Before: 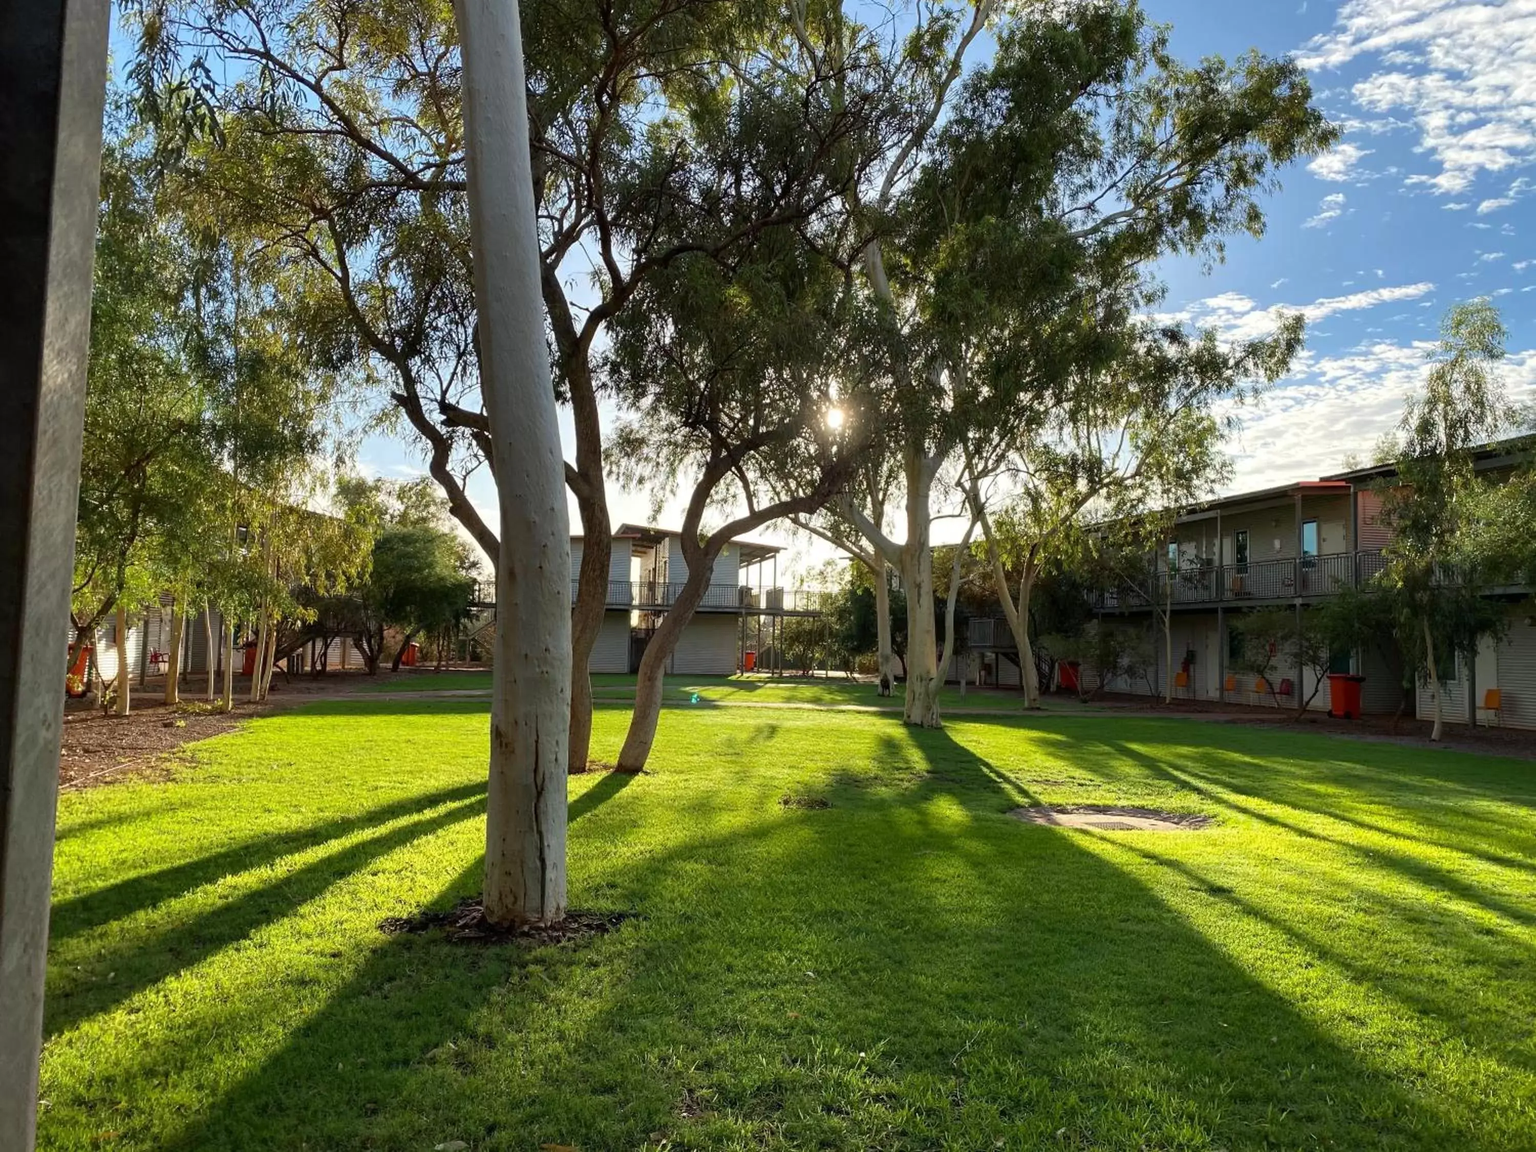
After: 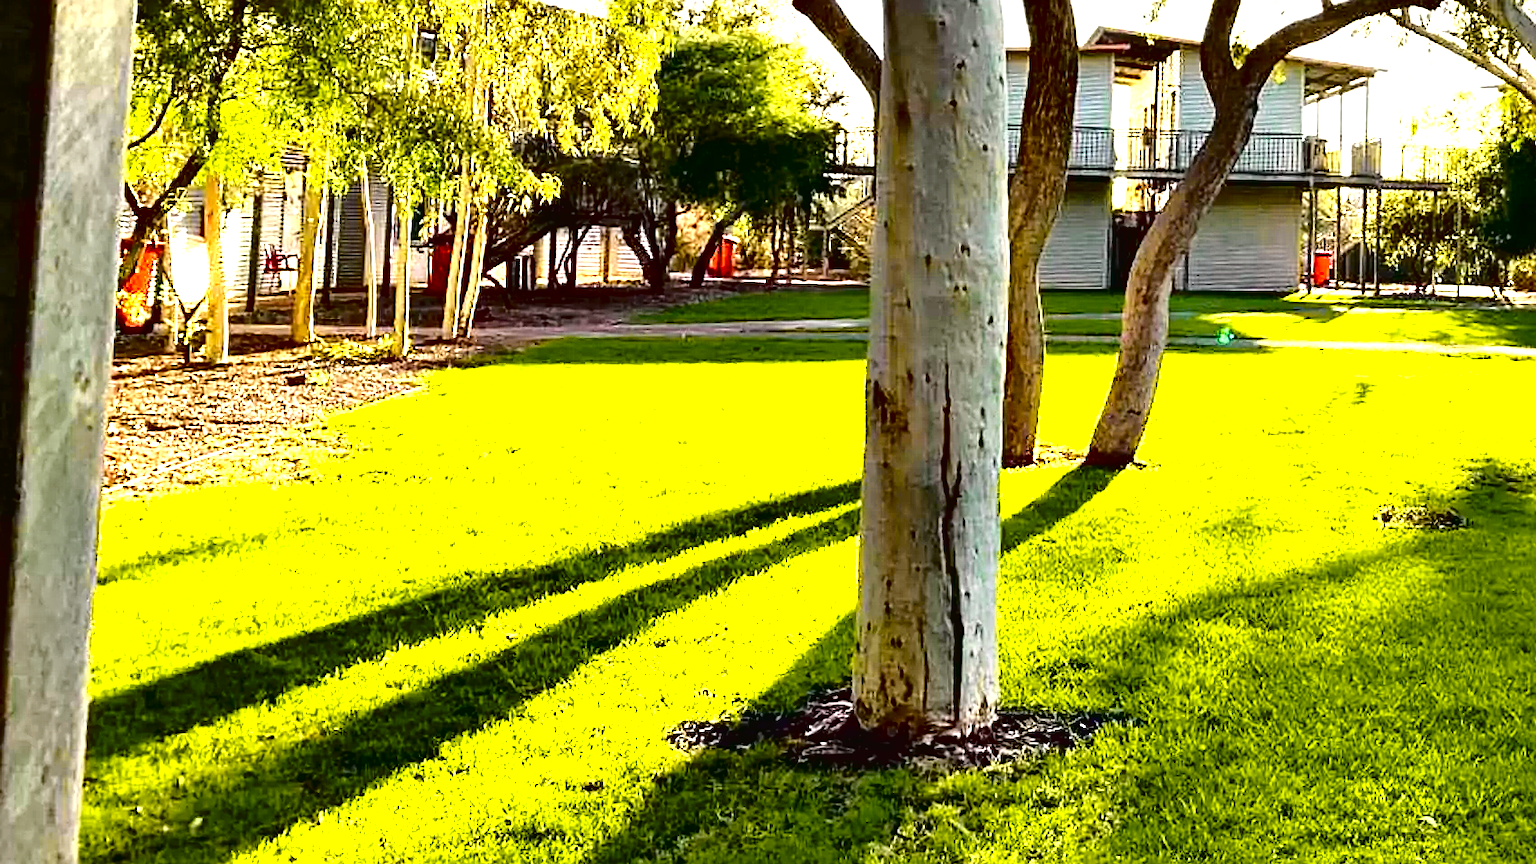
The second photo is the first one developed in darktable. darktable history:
tone curve: curves: ch0 [(0, 0.021) (0.049, 0.044) (0.157, 0.131) (0.359, 0.419) (0.469, 0.544) (0.634, 0.722) (0.839, 0.909) (0.998, 0.978)]; ch1 [(0, 0) (0.437, 0.408) (0.472, 0.47) (0.502, 0.503) (0.527, 0.53) (0.564, 0.573) (0.614, 0.654) (0.669, 0.748) (0.859, 0.899) (1, 1)]; ch2 [(0, 0) (0.33, 0.301) (0.421, 0.443) (0.487, 0.504) (0.502, 0.509) (0.535, 0.537) (0.565, 0.595) (0.608, 0.667) (1, 1)], color space Lab, independent channels, preserve colors none
haze removal: adaptive false
sharpen: on, module defaults
exposure: black level correction 0.001, exposure 1.132 EV, compensate highlight preservation false
levels: levels [0, 0.476, 0.951]
crop: top 44.218%, right 43.275%, bottom 13.219%
contrast equalizer: y [[0.6 ×6], [0.55 ×6], [0 ×6], [0 ×6], [0 ×6]]
color zones: curves: ch0 [(0.099, 0.624) (0.257, 0.596) (0.384, 0.376) (0.529, 0.492) (0.697, 0.564) (0.768, 0.532) (0.908, 0.644)]; ch1 [(0.112, 0.564) (0.254, 0.612) (0.432, 0.676) (0.592, 0.456) (0.743, 0.684) (0.888, 0.536)]; ch2 [(0.25, 0.5) (0.469, 0.36) (0.75, 0.5)]
